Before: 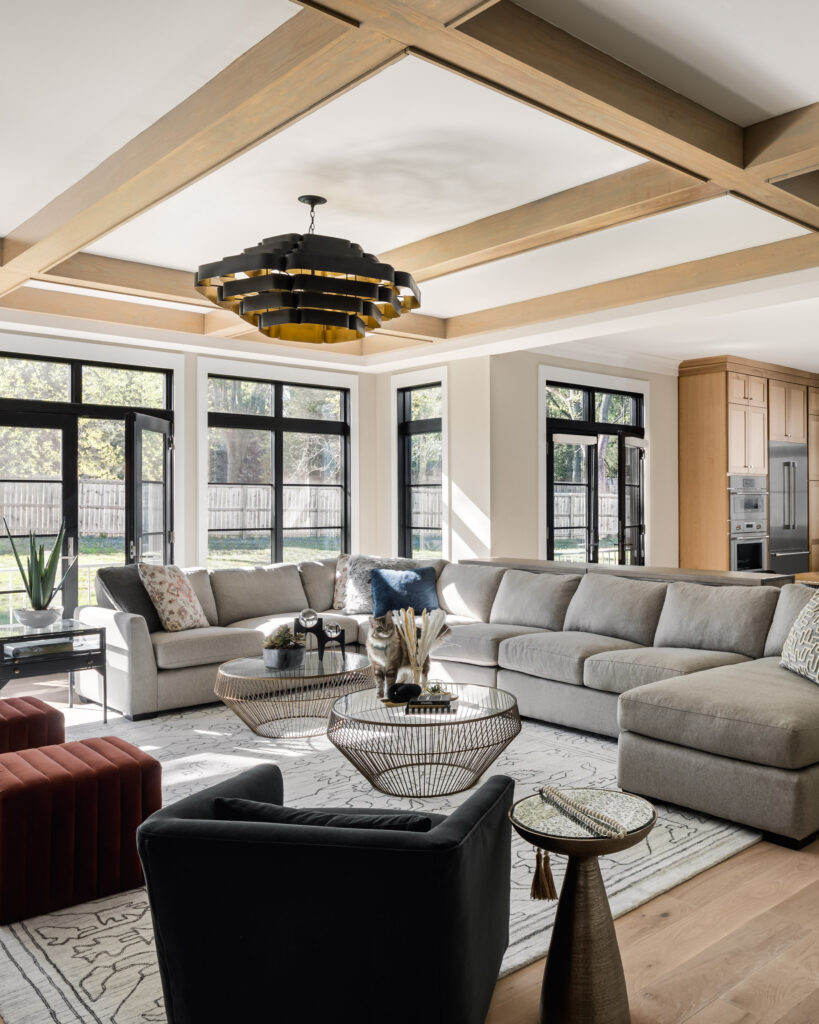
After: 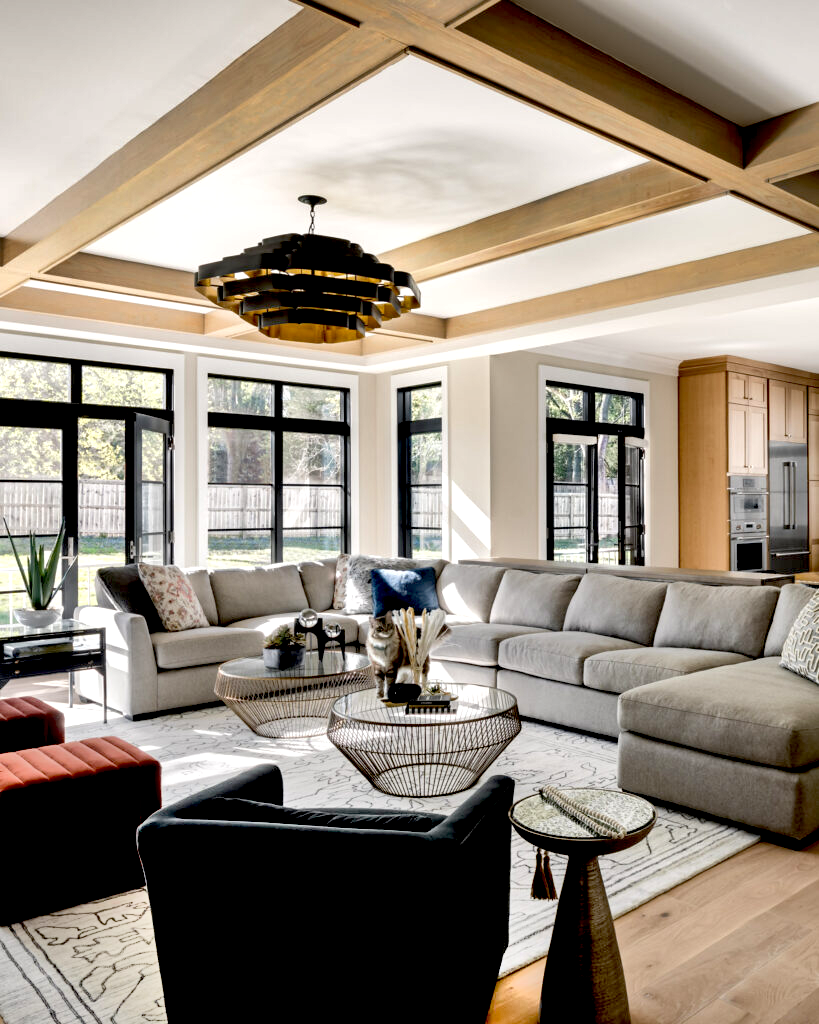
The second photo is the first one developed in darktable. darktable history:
exposure: black level correction 0.031, exposure 0.304 EV, compensate highlight preservation false
shadows and highlights: white point adjustment 0.05, highlights color adjustment 55.9%, soften with gaussian
